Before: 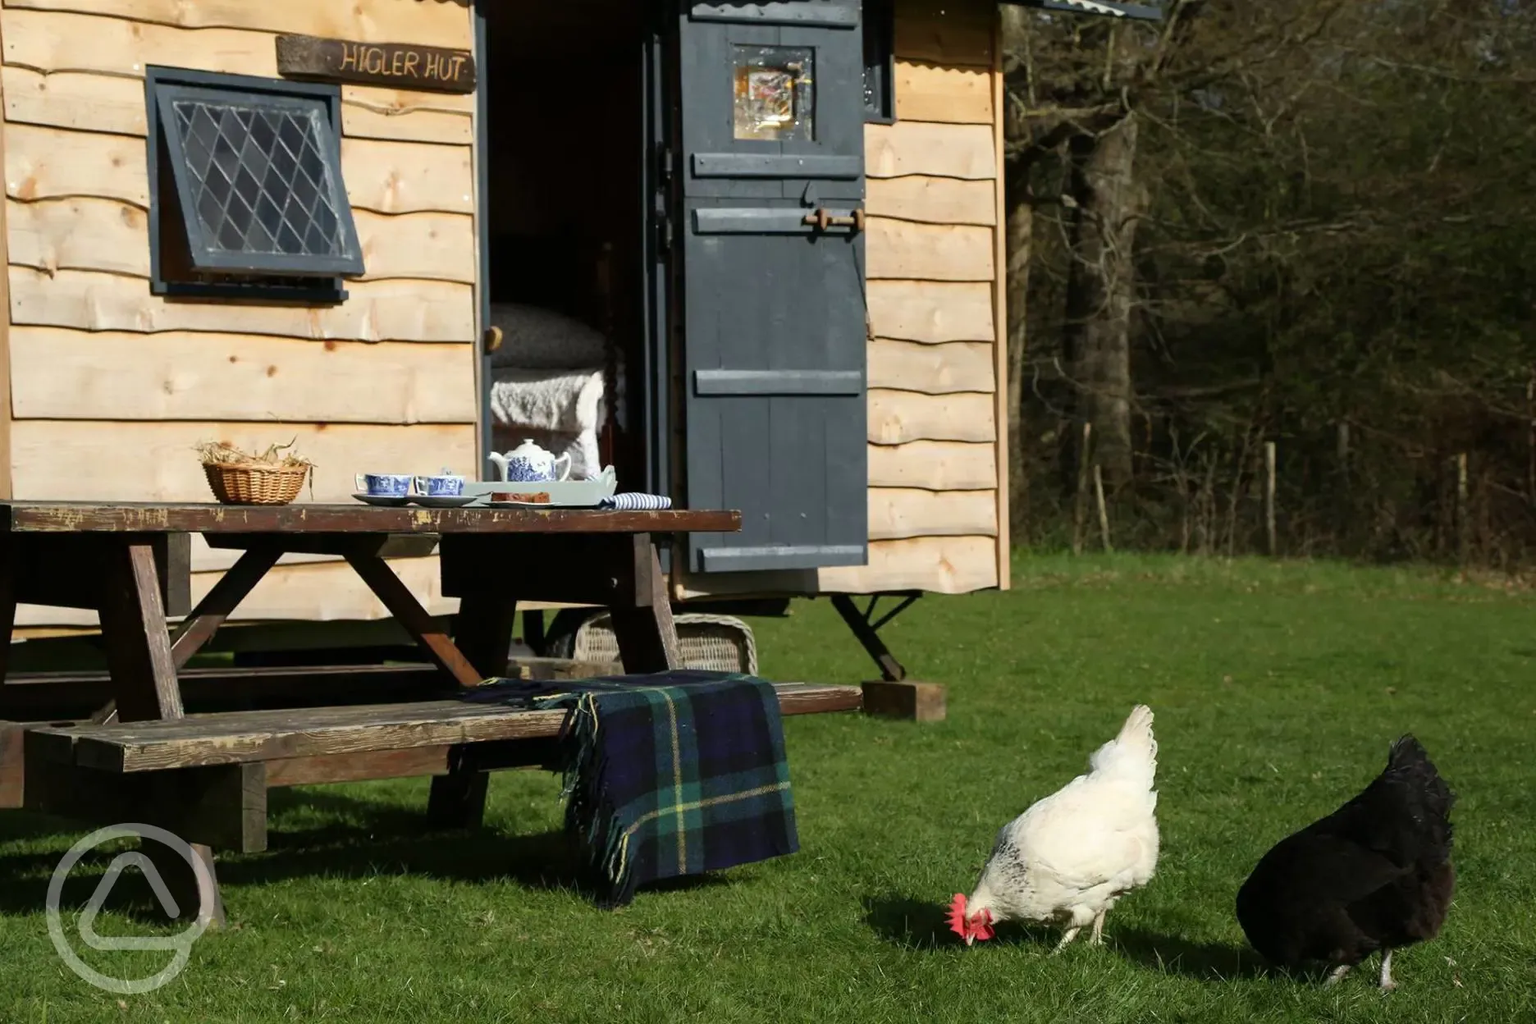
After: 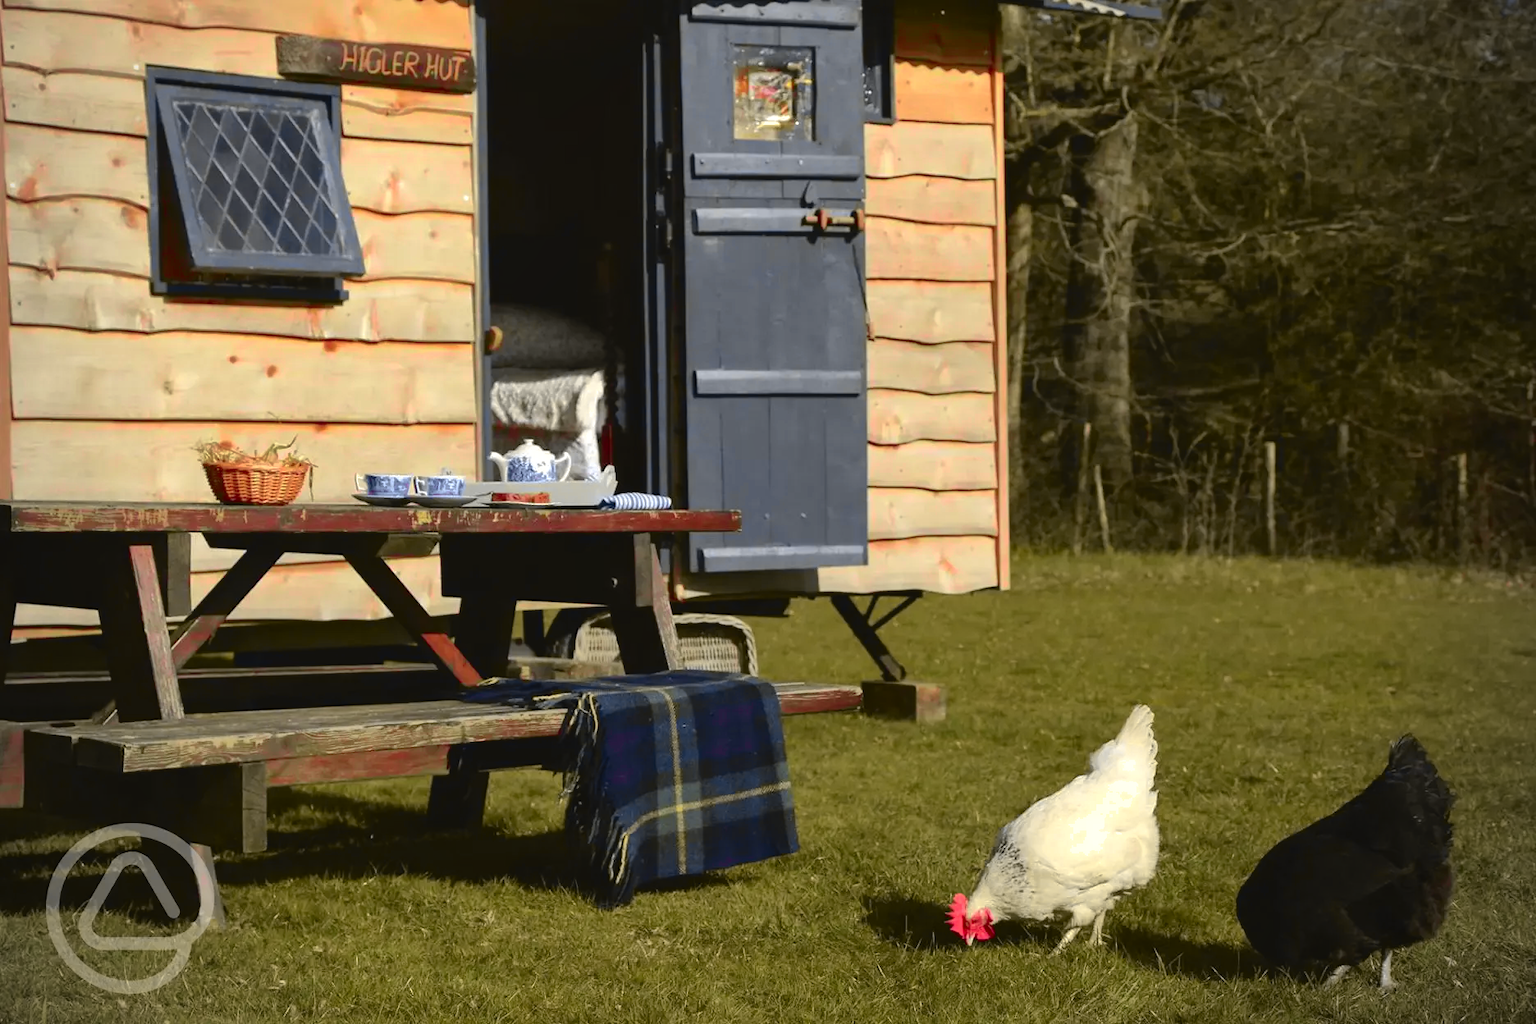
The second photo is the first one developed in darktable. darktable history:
vignetting: fall-off radius 62.98%, brightness -0.575, unbound false
exposure: black level correction 0.001, exposure 0.139 EV, compensate highlight preservation false
tone curve: curves: ch0 [(0, 0.036) (0.119, 0.115) (0.466, 0.498) (0.715, 0.767) (0.817, 0.865) (1, 0.998)]; ch1 [(0, 0) (0.377, 0.424) (0.442, 0.491) (0.487, 0.498) (0.514, 0.512) (0.536, 0.577) (0.66, 0.724) (1, 1)]; ch2 [(0, 0) (0.38, 0.405) (0.463, 0.443) (0.492, 0.486) (0.526, 0.541) (0.578, 0.598) (1, 1)], color space Lab, independent channels, preserve colors none
shadows and highlights: shadows 40.3, highlights -59.93
